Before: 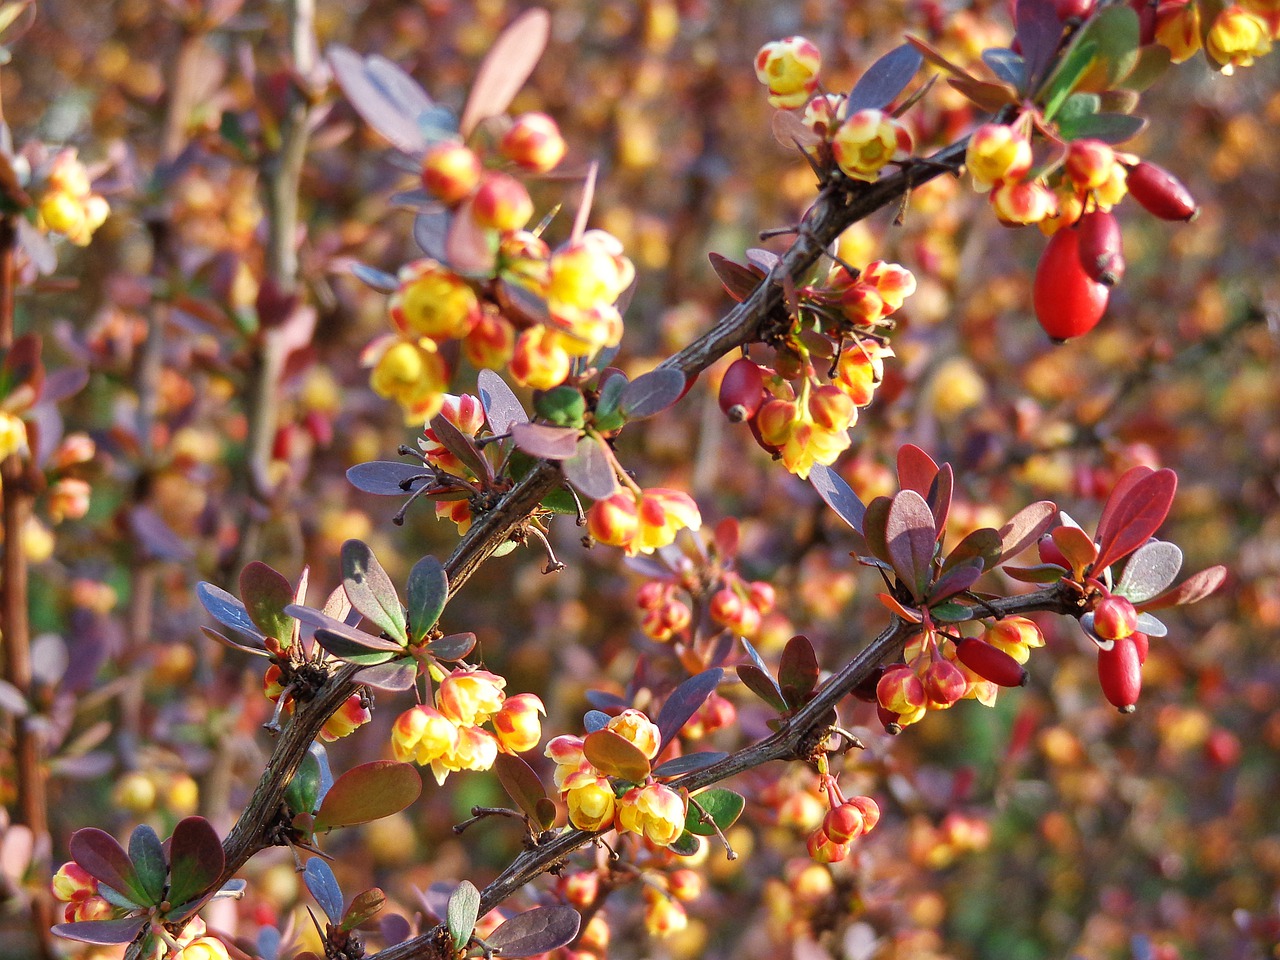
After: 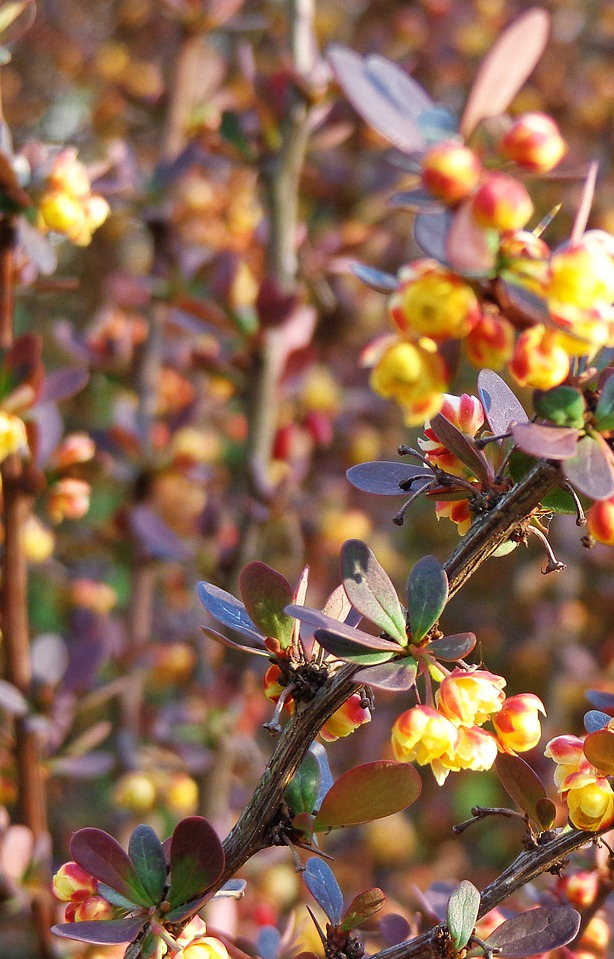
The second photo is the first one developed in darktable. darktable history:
crop and rotate: left 0.001%, top 0%, right 51.97%
